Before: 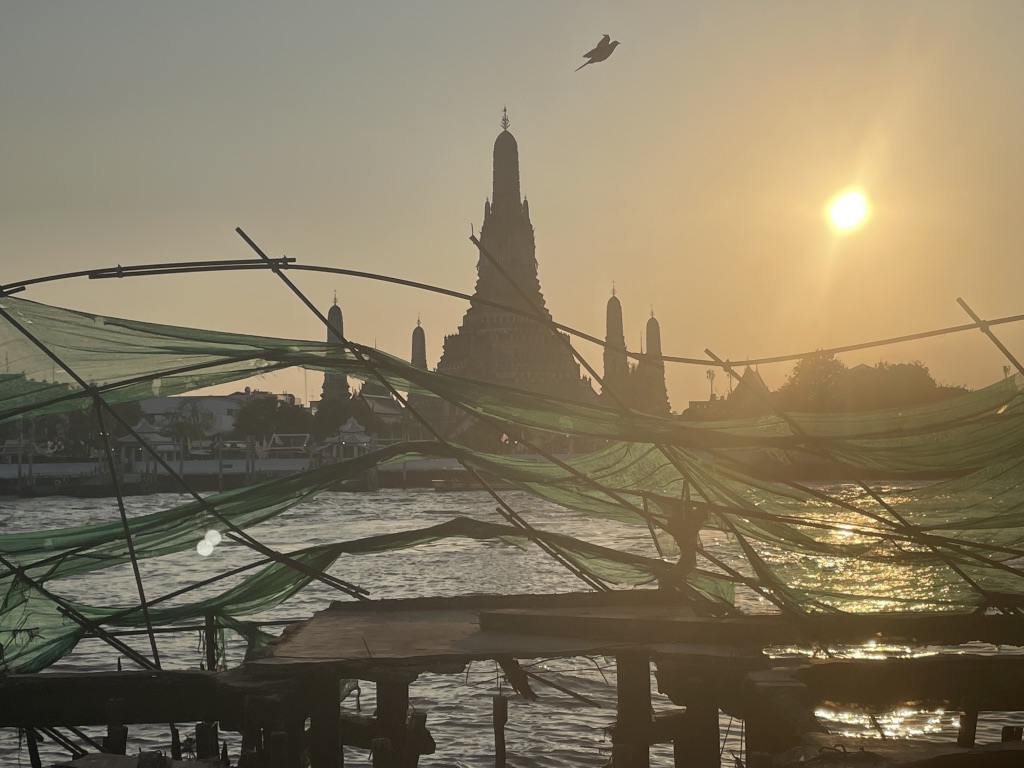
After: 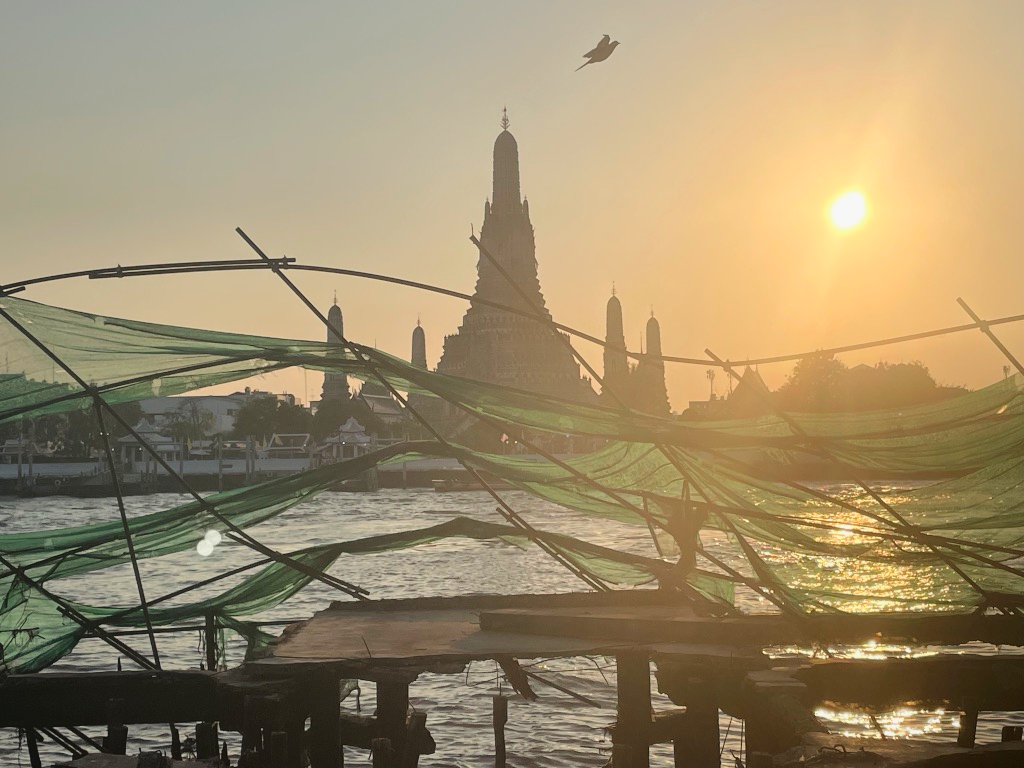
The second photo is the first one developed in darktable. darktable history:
tone equalizer: luminance estimator HSV value / RGB max
tone curve: curves: ch0 [(0.001, 0.029) (0.084, 0.074) (0.162, 0.165) (0.304, 0.382) (0.466, 0.576) (0.654, 0.741) (0.848, 0.906) (0.984, 0.963)]; ch1 [(0, 0) (0.34, 0.235) (0.46, 0.46) (0.515, 0.502) (0.553, 0.567) (0.764, 0.815) (1, 1)]; ch2 [(0, 0) (0.44, 0.458) (0.479, 0.492) (0.524, 0.507) (0.547, 0.579) (0.673, 0.712) (1, 1)], color space Lab, linked channels, preserve colors none
